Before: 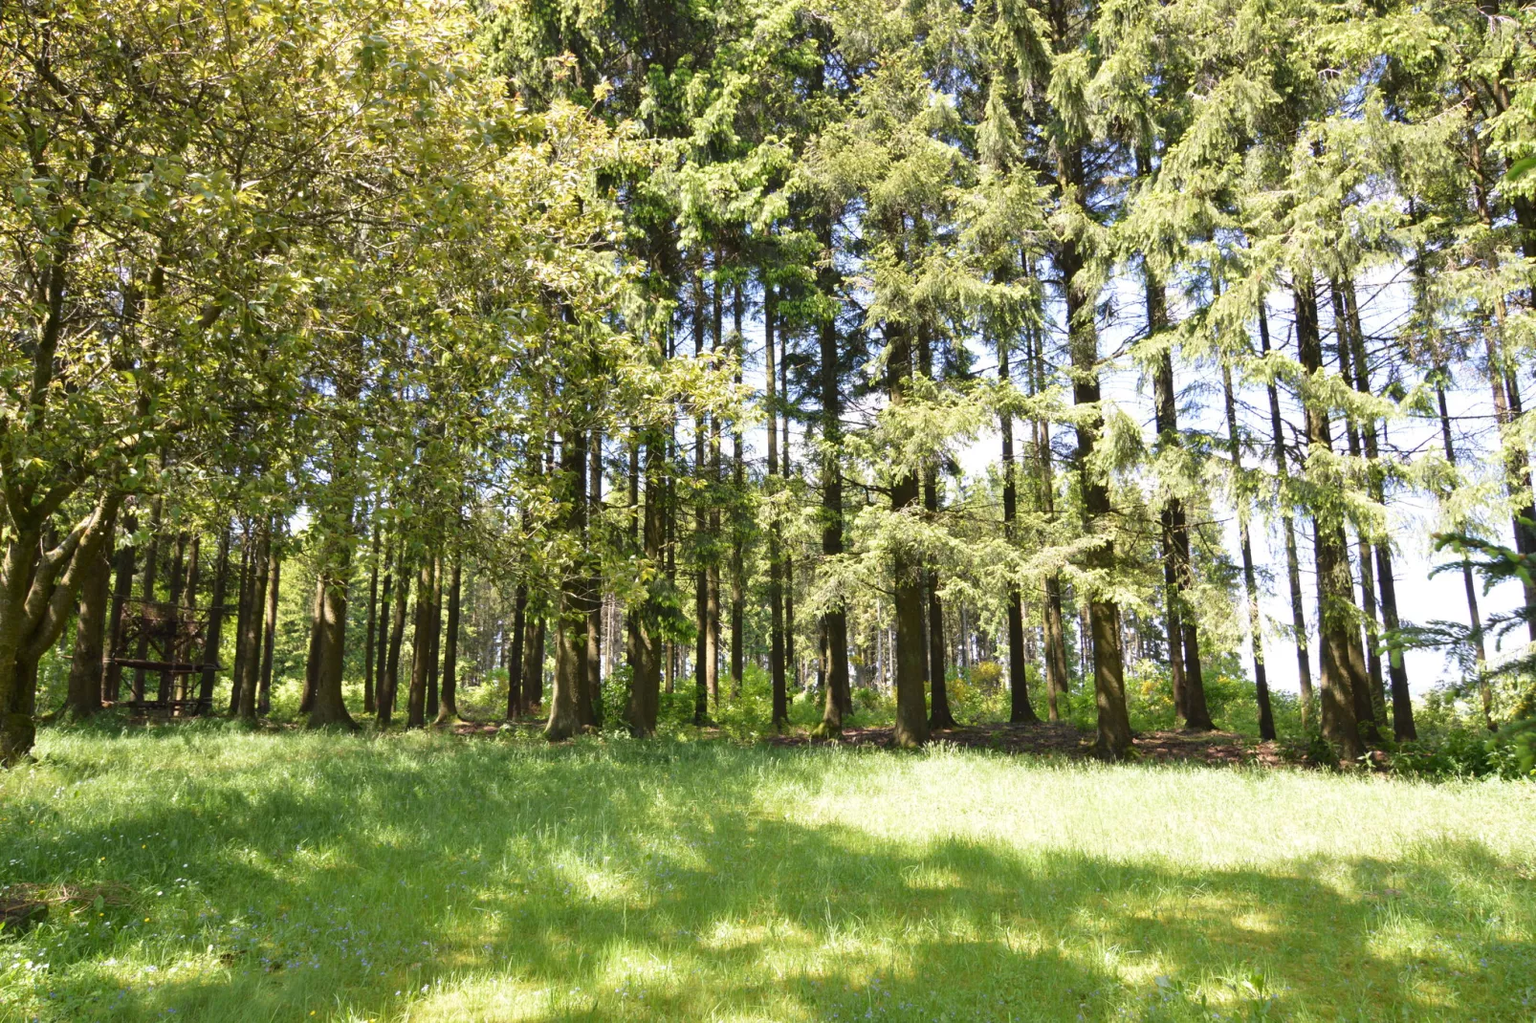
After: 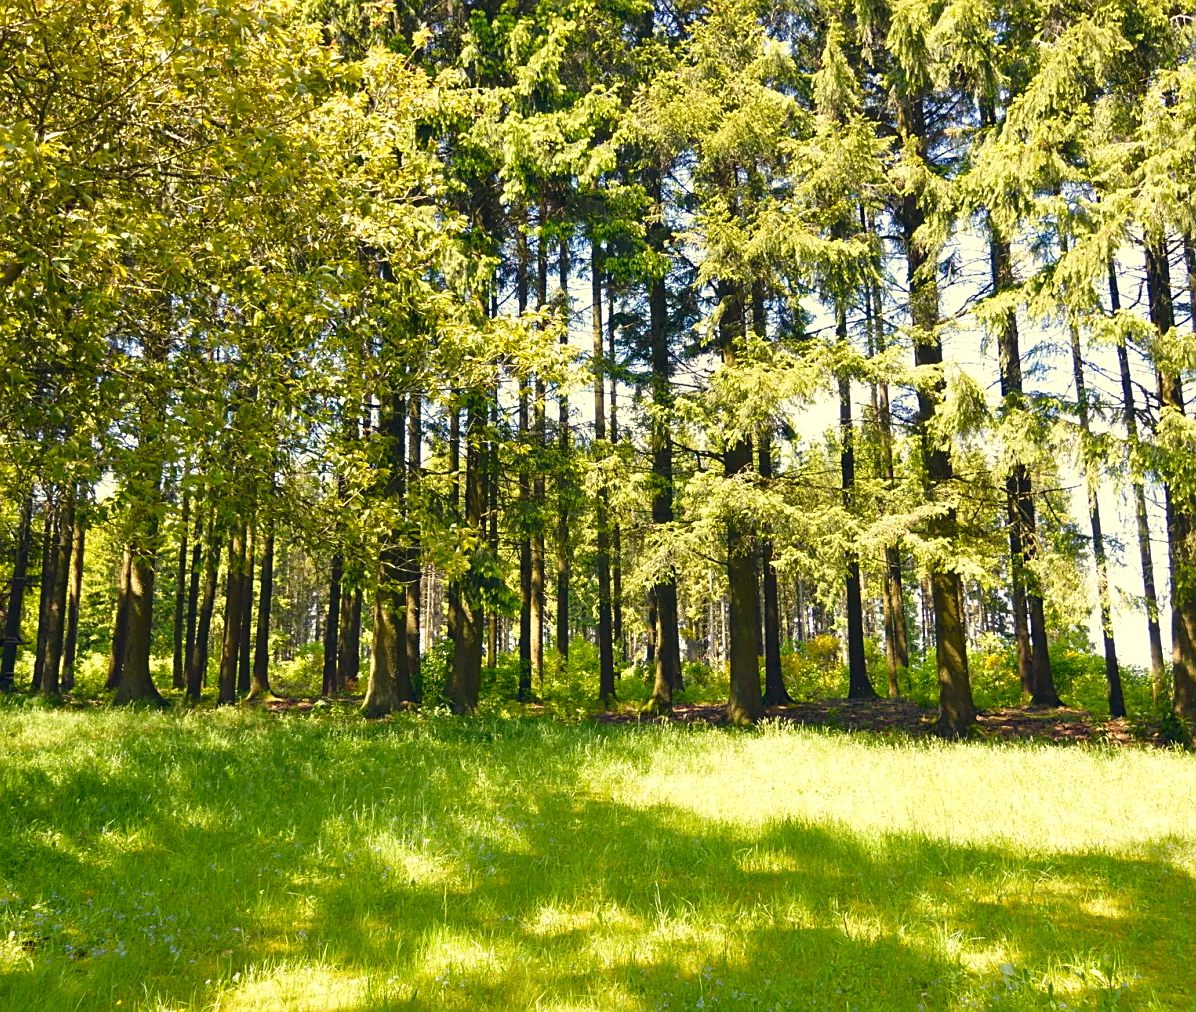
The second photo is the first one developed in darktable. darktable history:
crop and rotate: left 12.959%, top 5.416%, right 12.525%
sharpen: on, module defaults
color balance rgb: highlights gain › chroma 7.93%, highlights gain › hue 85.64°, global offset › chroma 0.101%, global offset › hue 250.96°, linear chroma grading › global chroma 24.457%, perceptual saturation grading › global saturation 20%, perceptual saturation grading › highlights -25.006%, perceptual saturation grading › shadows 24.462%, contrast 4.495%
